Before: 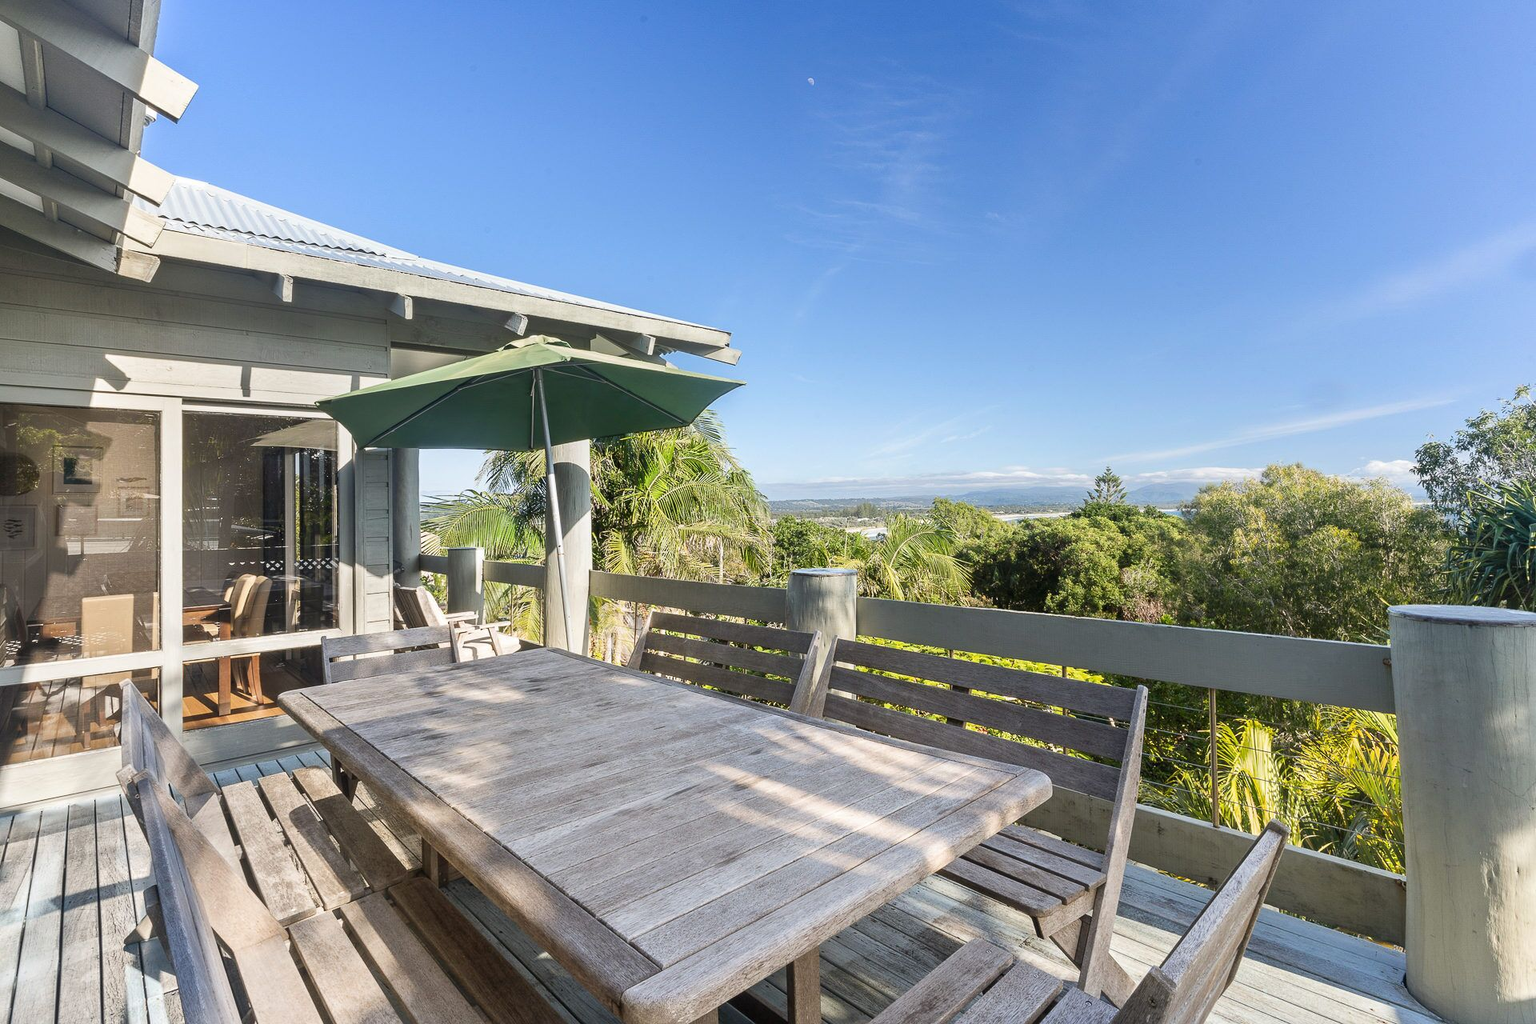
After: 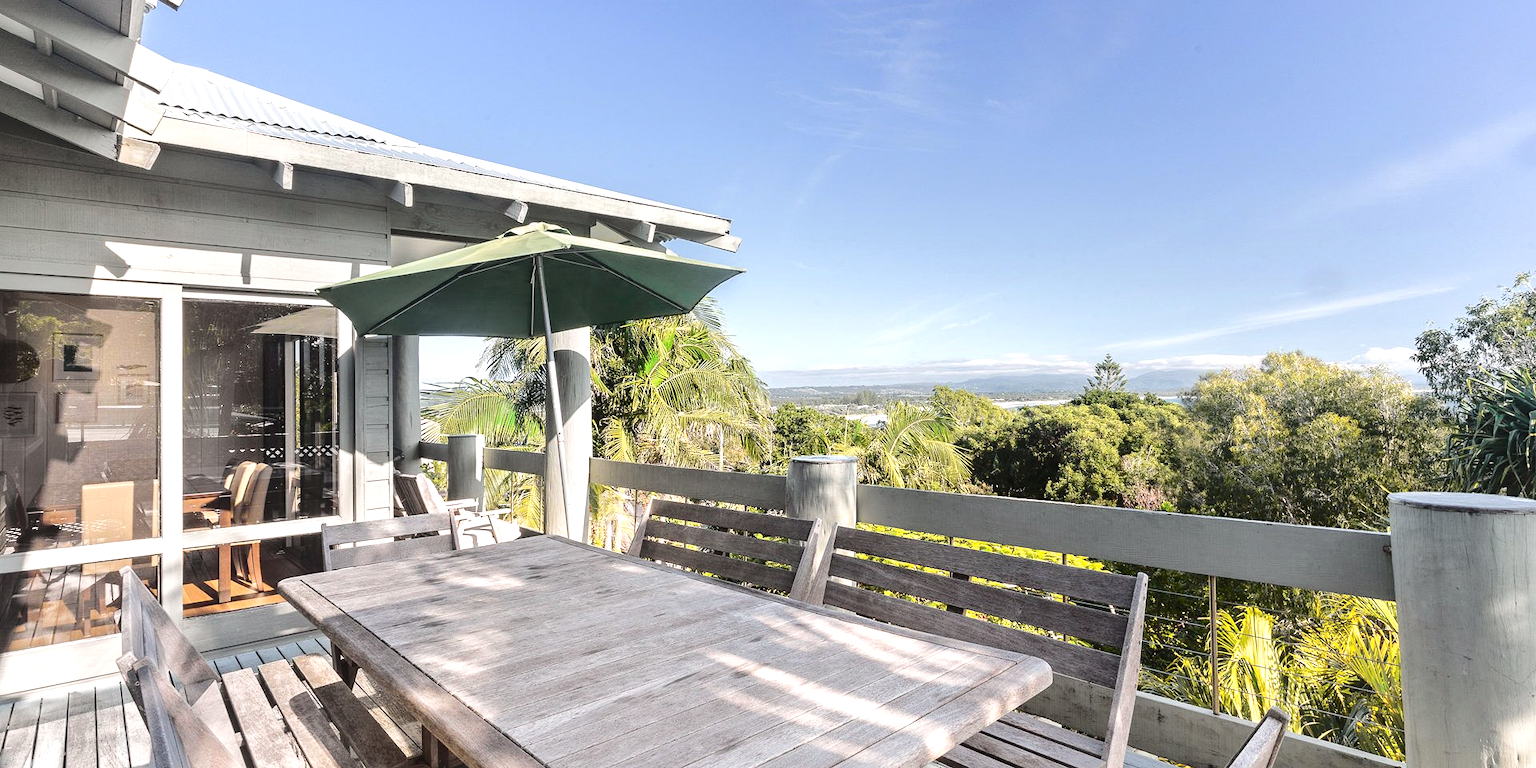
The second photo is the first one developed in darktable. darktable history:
tone curve: curves: ch0 [(0, 0.032) (0.094, 0.08) (0.265, 0.208) (0.41, 0.417) (0.485, 0.524) (0.638, 0.673) (0.845, 0.828) (0.994, 0.964)]; ch1 [(0, 0) (0.161, 0.092) (0.37, 0.302) (0.437, 0.456) (0.469, 0.482) (0.498, 0.504) (0.576, 0.583) (0.644, 0.638) (0.725, 0.765) (1, 1)]; ch2 [(0, 0) (0.352, 0.403) (0.45, 0.469) (0.502, 0.504) (0.54, 0.521) (0.589, 0.576) (1, 1)], color space Lab, independent channels, preserve colors none
exposure: black level correction 0, exposure 0.5 EV, compensate exposure bias true, compensate highlight preservation false
local contrast: mode bilateral grid, contrast 20, coarseness 50, detail 120%, midtone range 0.2
crop: top 11.038%, bottom 13.962%
